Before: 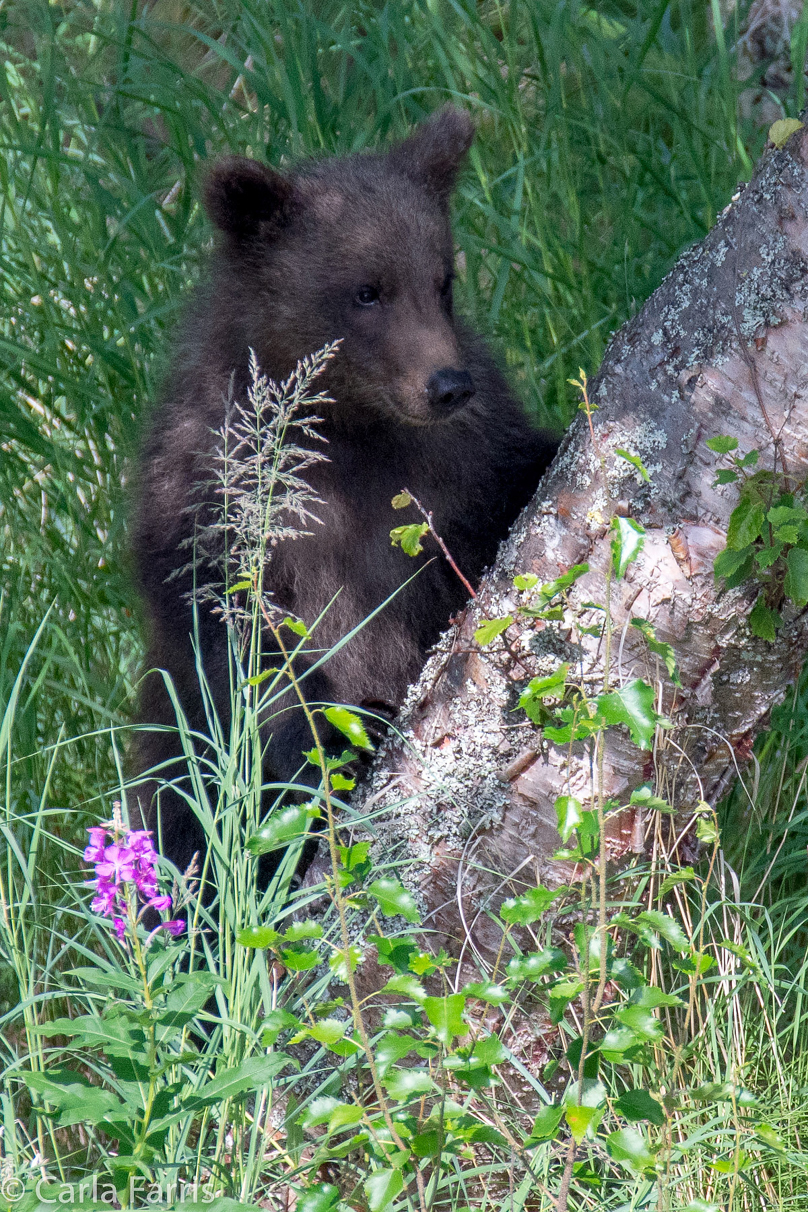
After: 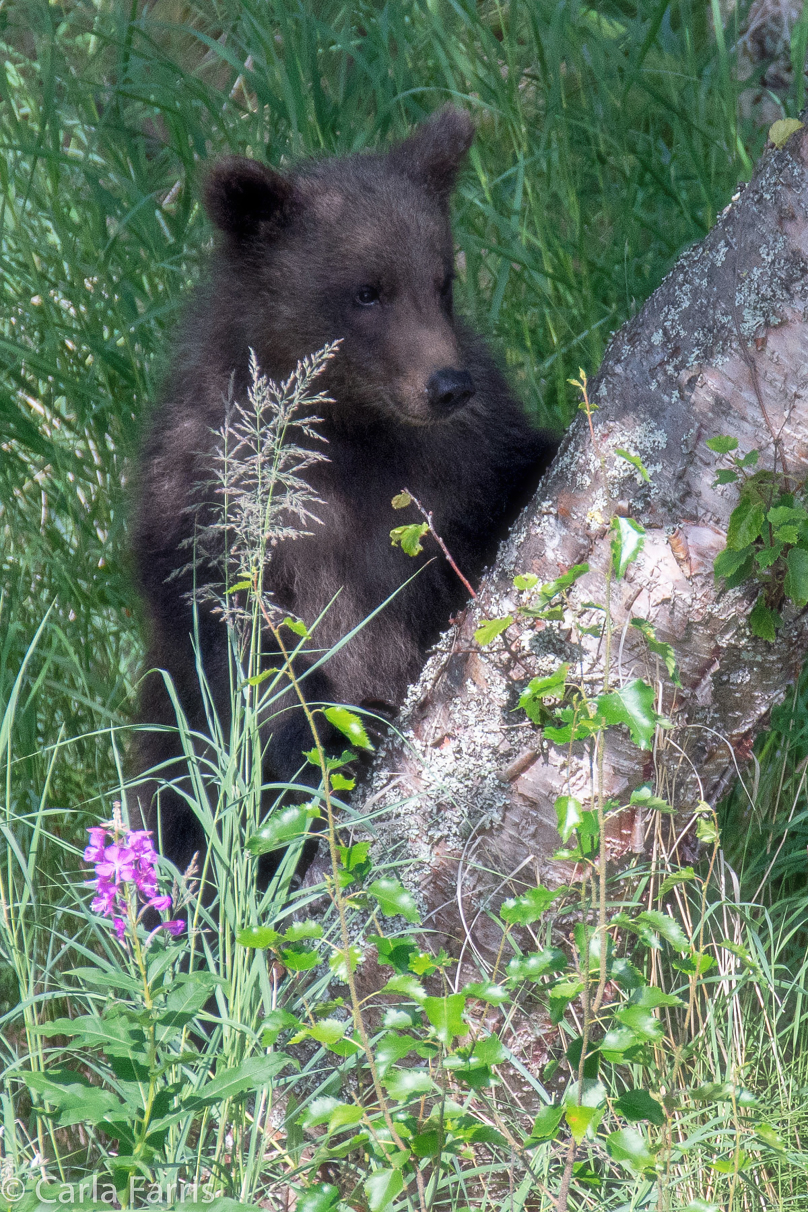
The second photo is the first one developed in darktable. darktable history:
haze removal: strength -0.091, compatibility mode true, adaptive false
